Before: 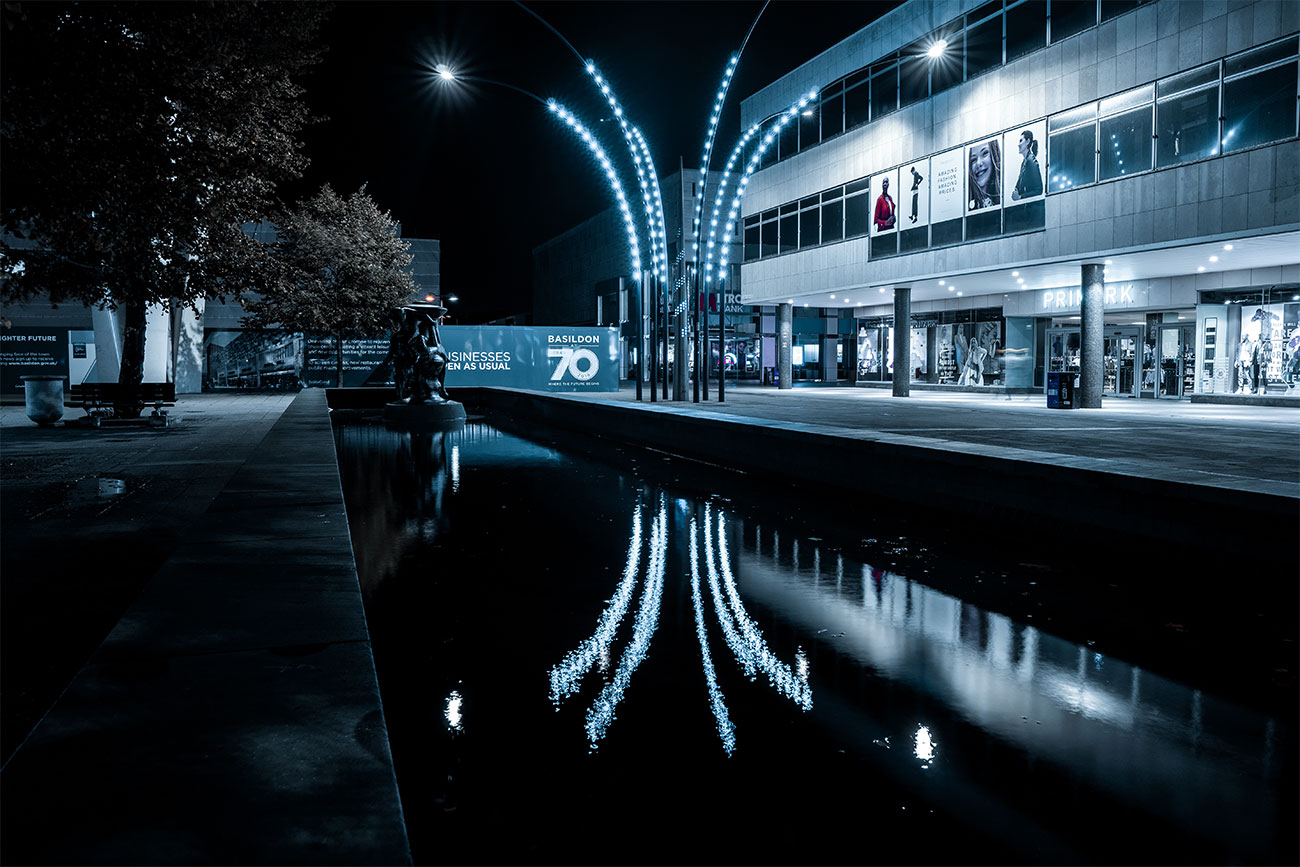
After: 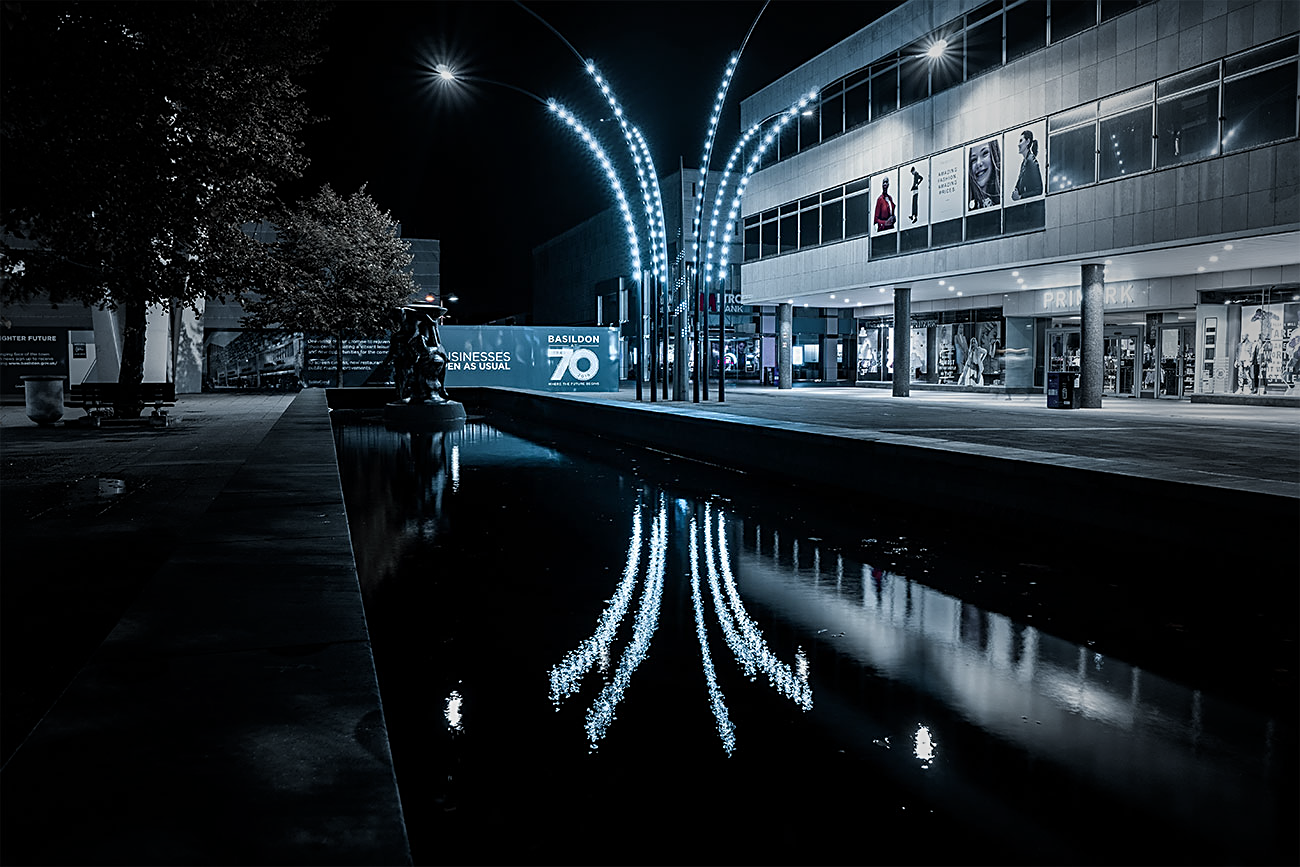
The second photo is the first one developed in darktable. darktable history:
vignetting: fall-off start 15.98%, fall-off radius 100.22%, width/height ratio 0.723
sharpen: on, module defaults
